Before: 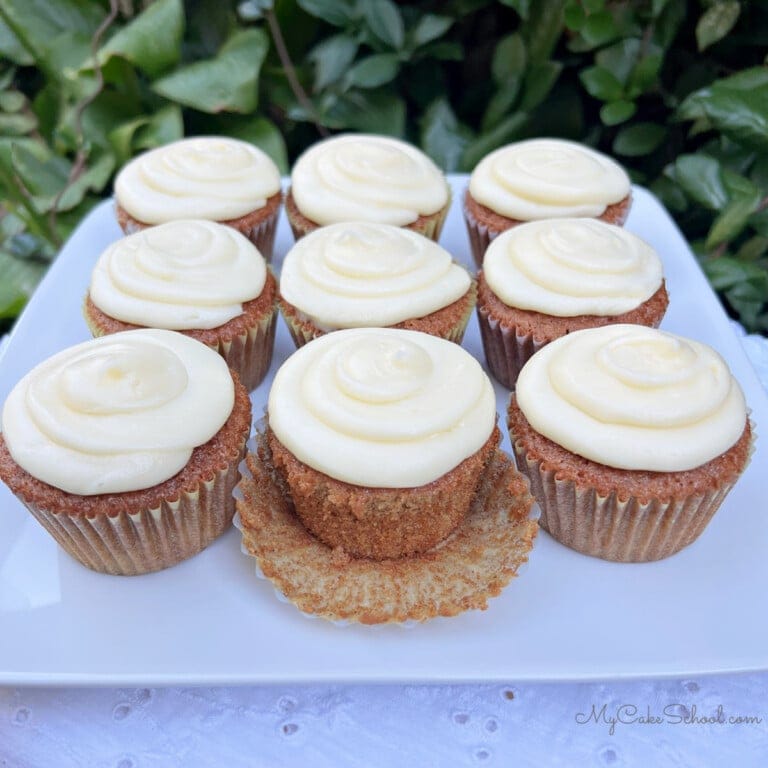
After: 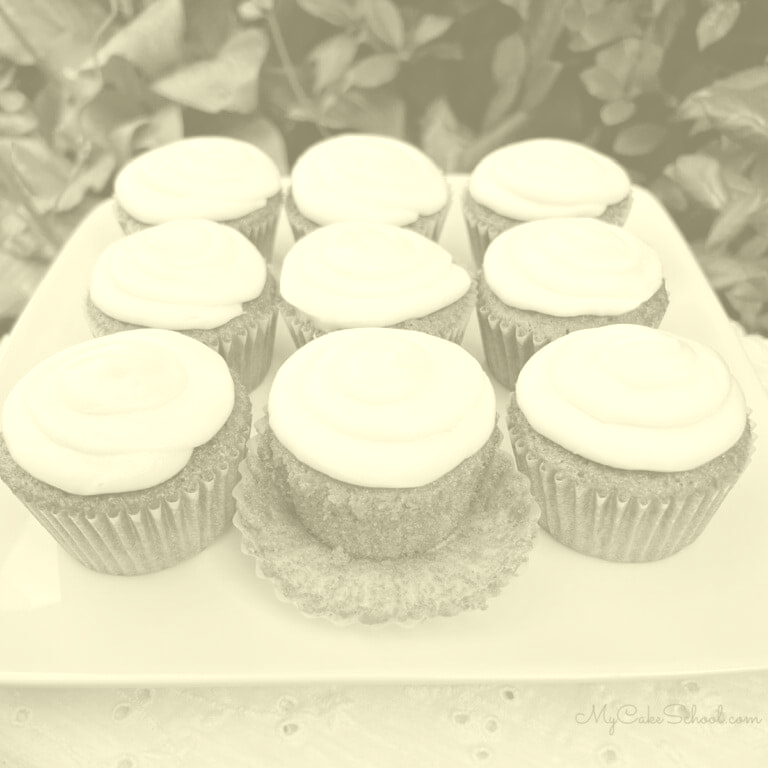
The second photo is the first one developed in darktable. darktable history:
colorize: hue 43.2°, saturation 40%, version 1
contrast brightness saturation: brightness -0.09
